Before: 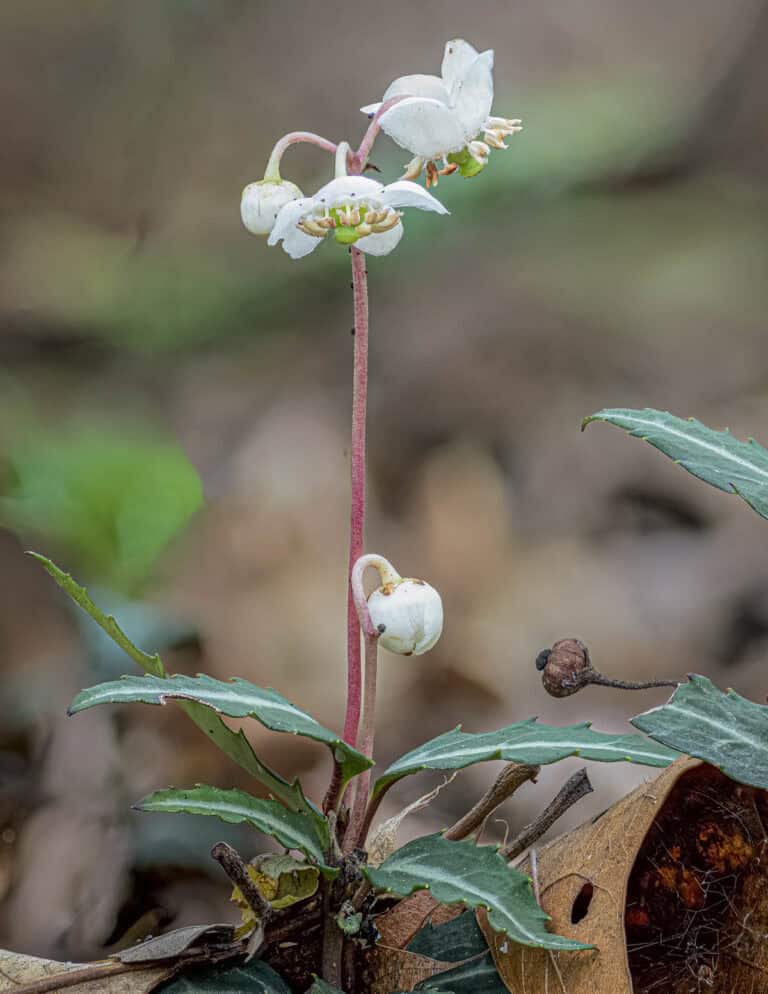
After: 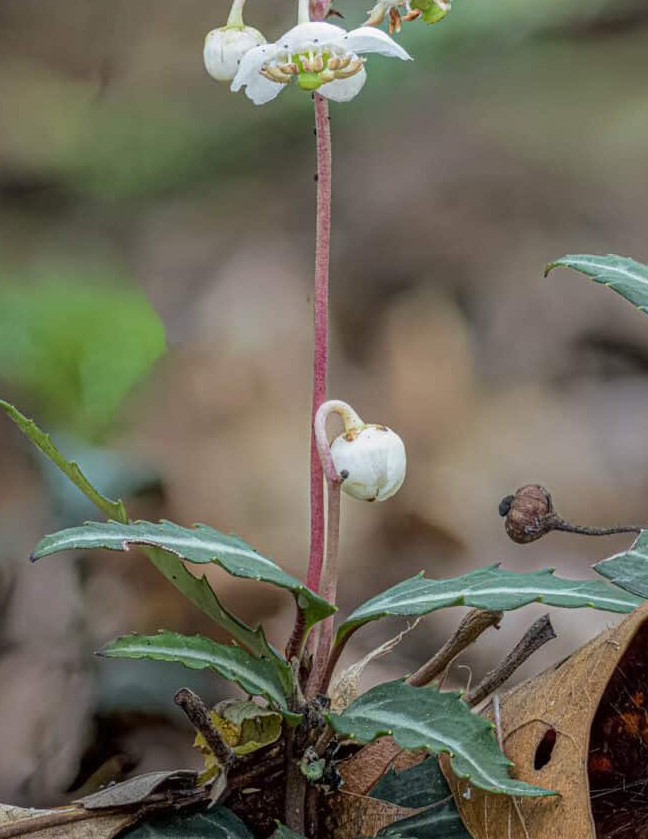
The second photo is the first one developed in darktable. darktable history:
crop and rotate: left 4.82%, top 15.535%, right 10.716%
